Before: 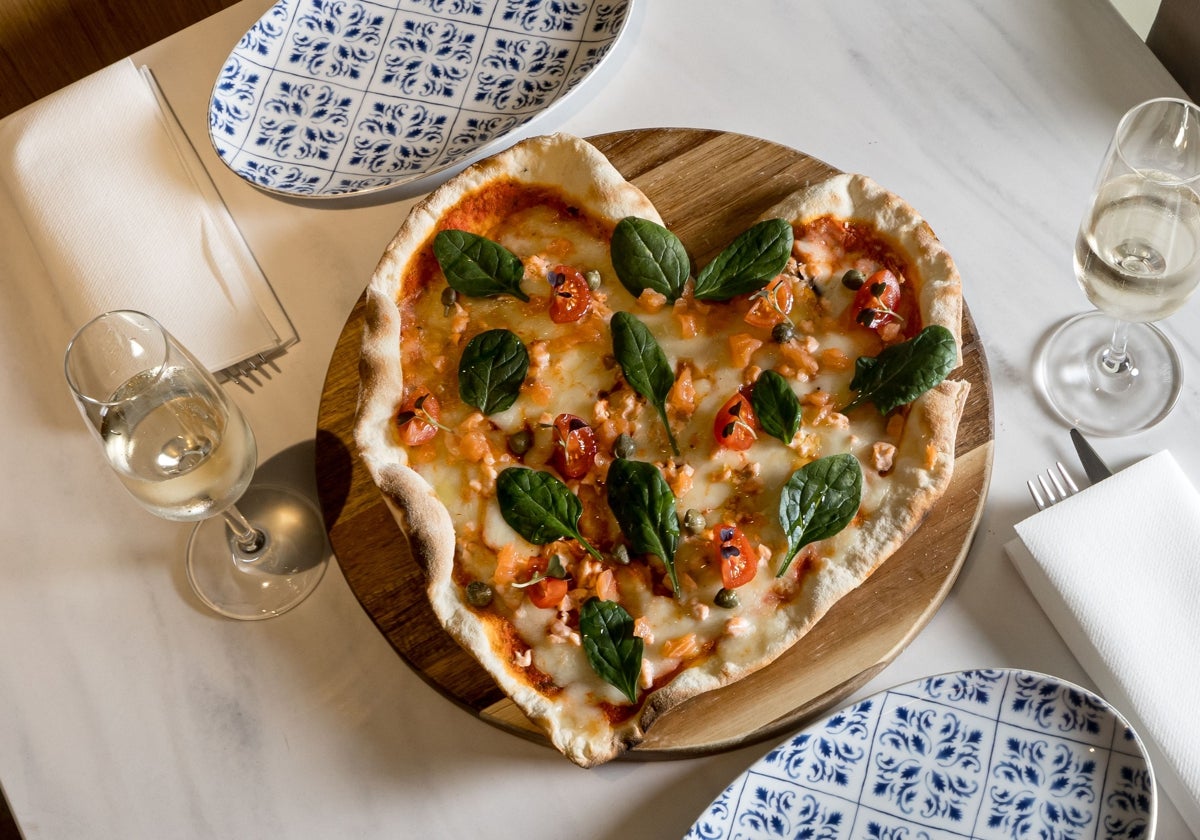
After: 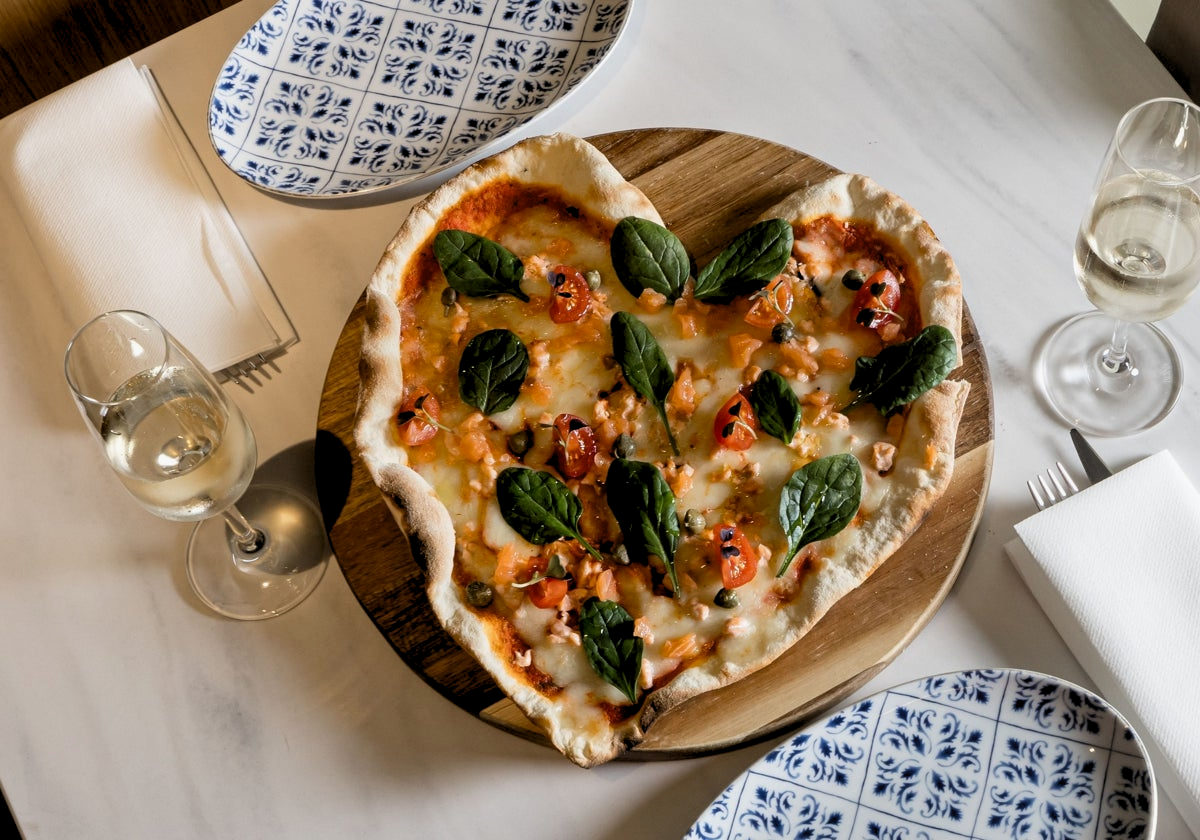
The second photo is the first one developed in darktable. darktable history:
levels: black 0.107%, levels [0.073, 0.497, 0.972]
exposure: black level correction 0.002, exposure -0.2 EV, compensate highlight preservation false
